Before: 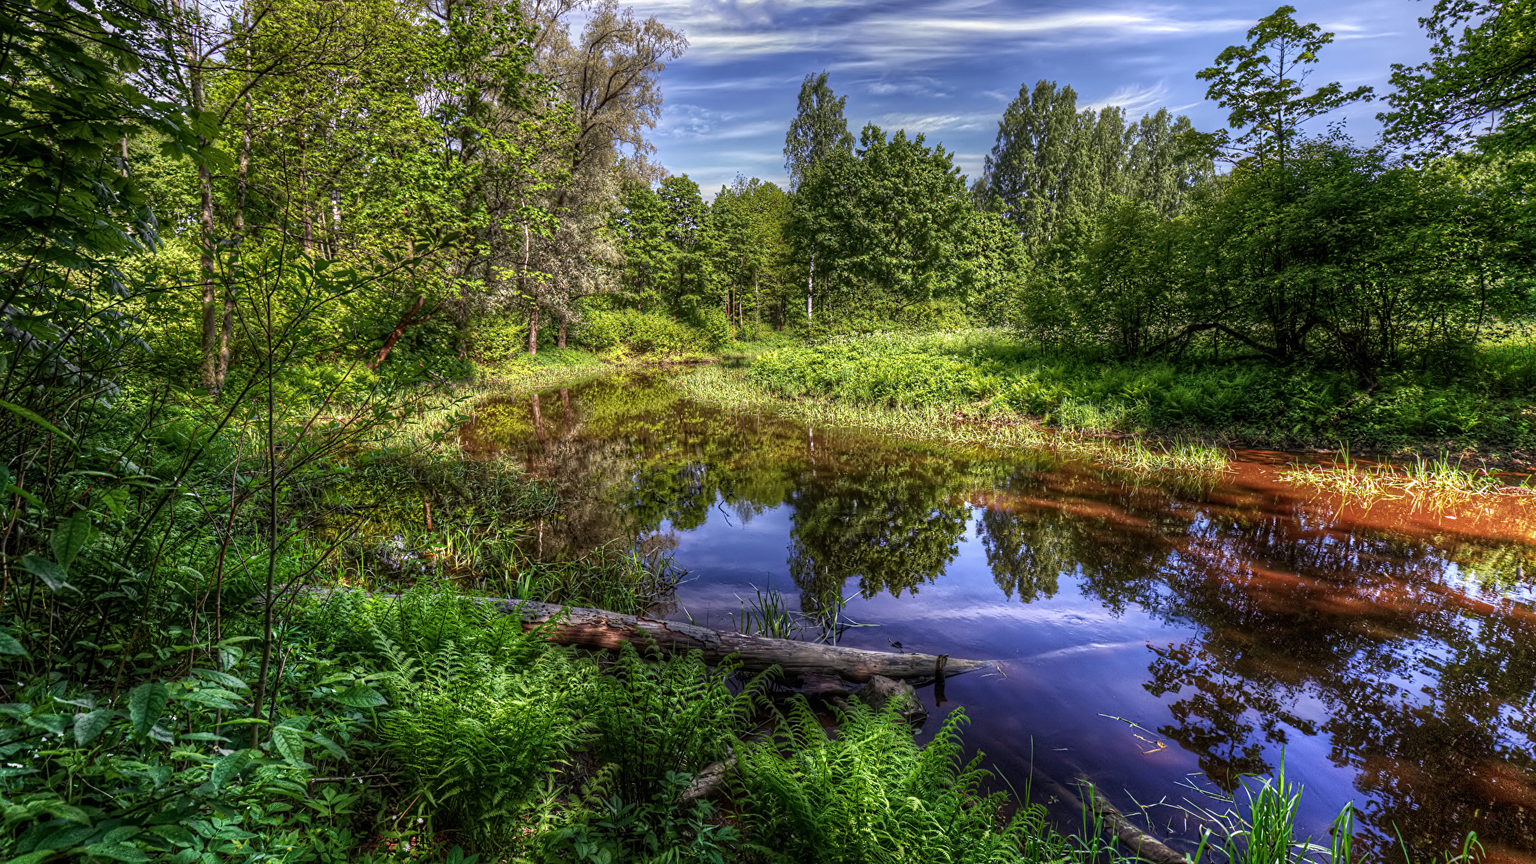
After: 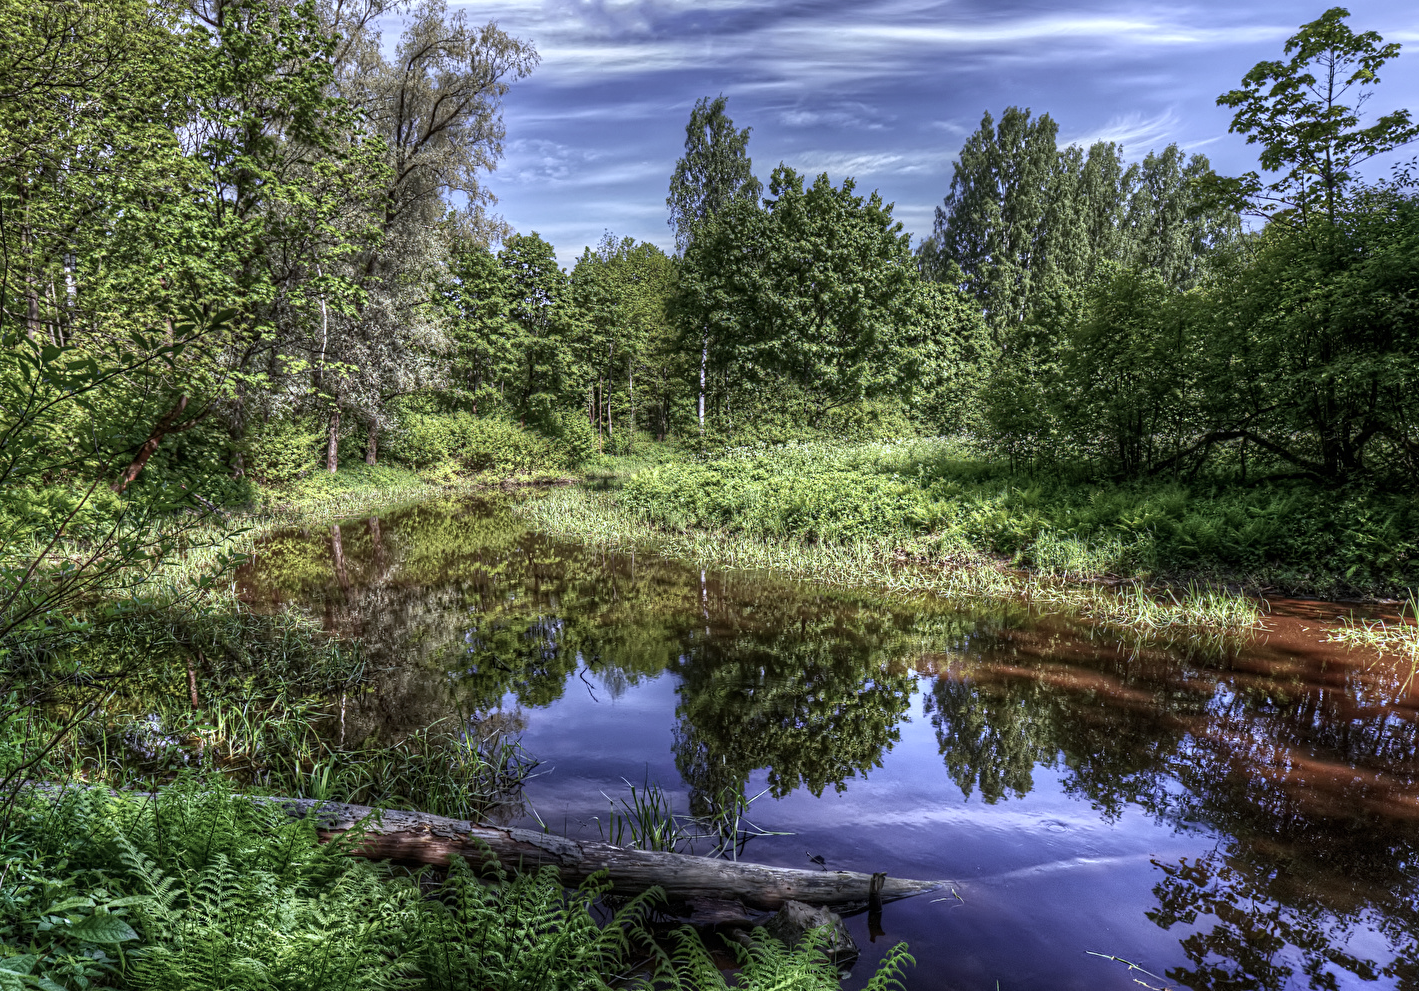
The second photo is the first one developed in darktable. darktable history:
white balance: red 0.926, green 1.003, blue 1.133
crop: left 18.479%, right 12.2%, bottom 13.971%
contrast brightness saturation: contrast 0.1, saturation -0.3
